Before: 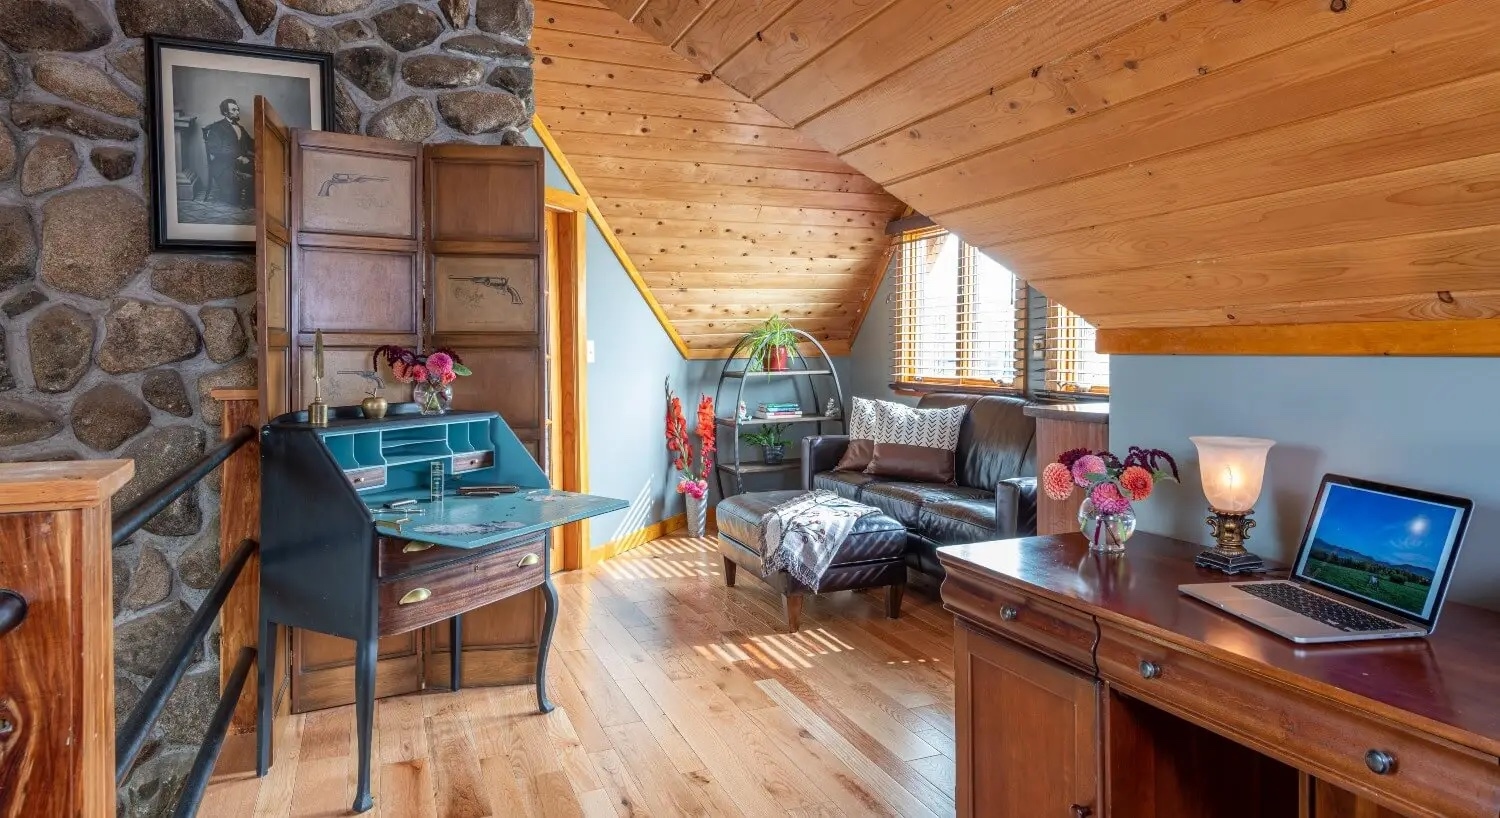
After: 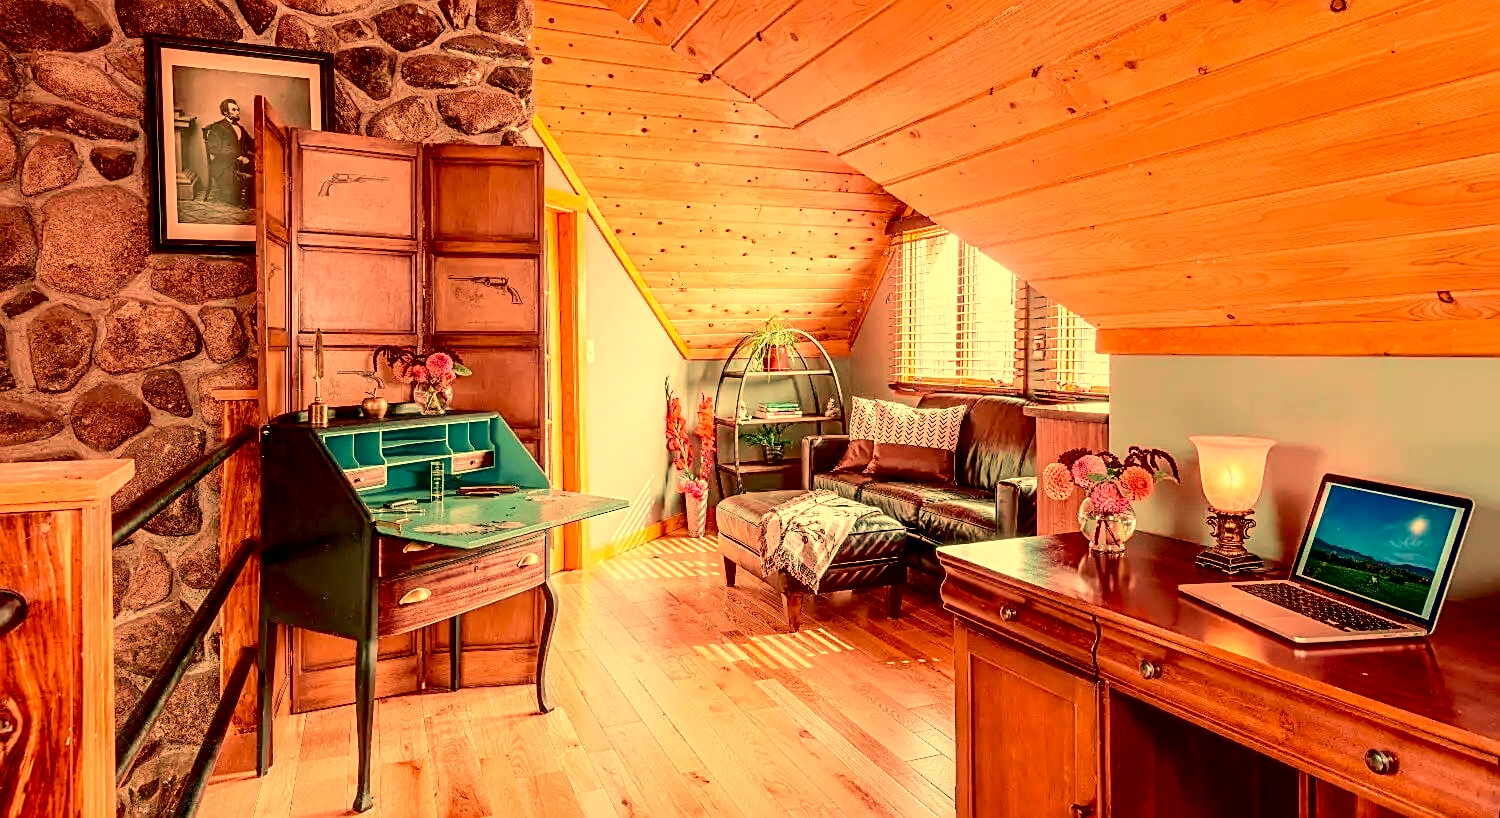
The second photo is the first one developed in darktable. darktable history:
color correction: highlights a* -5.94, highlights b* 11.19
white balance: red 1.467, blue 0.684
tone curve: curves: ch0 [(0, 0) (0.033, 0.016) (0.171, 0.127) (0.33, 0.331) (0.432, 0.475) (0.601, 0.665) (0.843, 0.876) (1, 1)]; ch1 [(0, 0) (0.339, 0.349) (0.445, 0.42) (0.476, 0.47) (0.501, 0.499) (0.516, 0.525) (0.548, 0.563) (0.584, 0.633) (0.728, 0.746) (1, 1)]; ch2 [(0, 0) (0.327, 0.324) (0.417, 0.44) (0.46, 0.453) (0.502, 0.498) (0.517, 0.524) (0.53, 0.554) (0.579, 0.599) (0.745, 0.704) (1, 1)], color space Lab, independent channels, preserve colors none
sharpen: on, module defaults
exposure: black level correction 0.025, exposure 0.182 EV, compensate highlight preservation false
